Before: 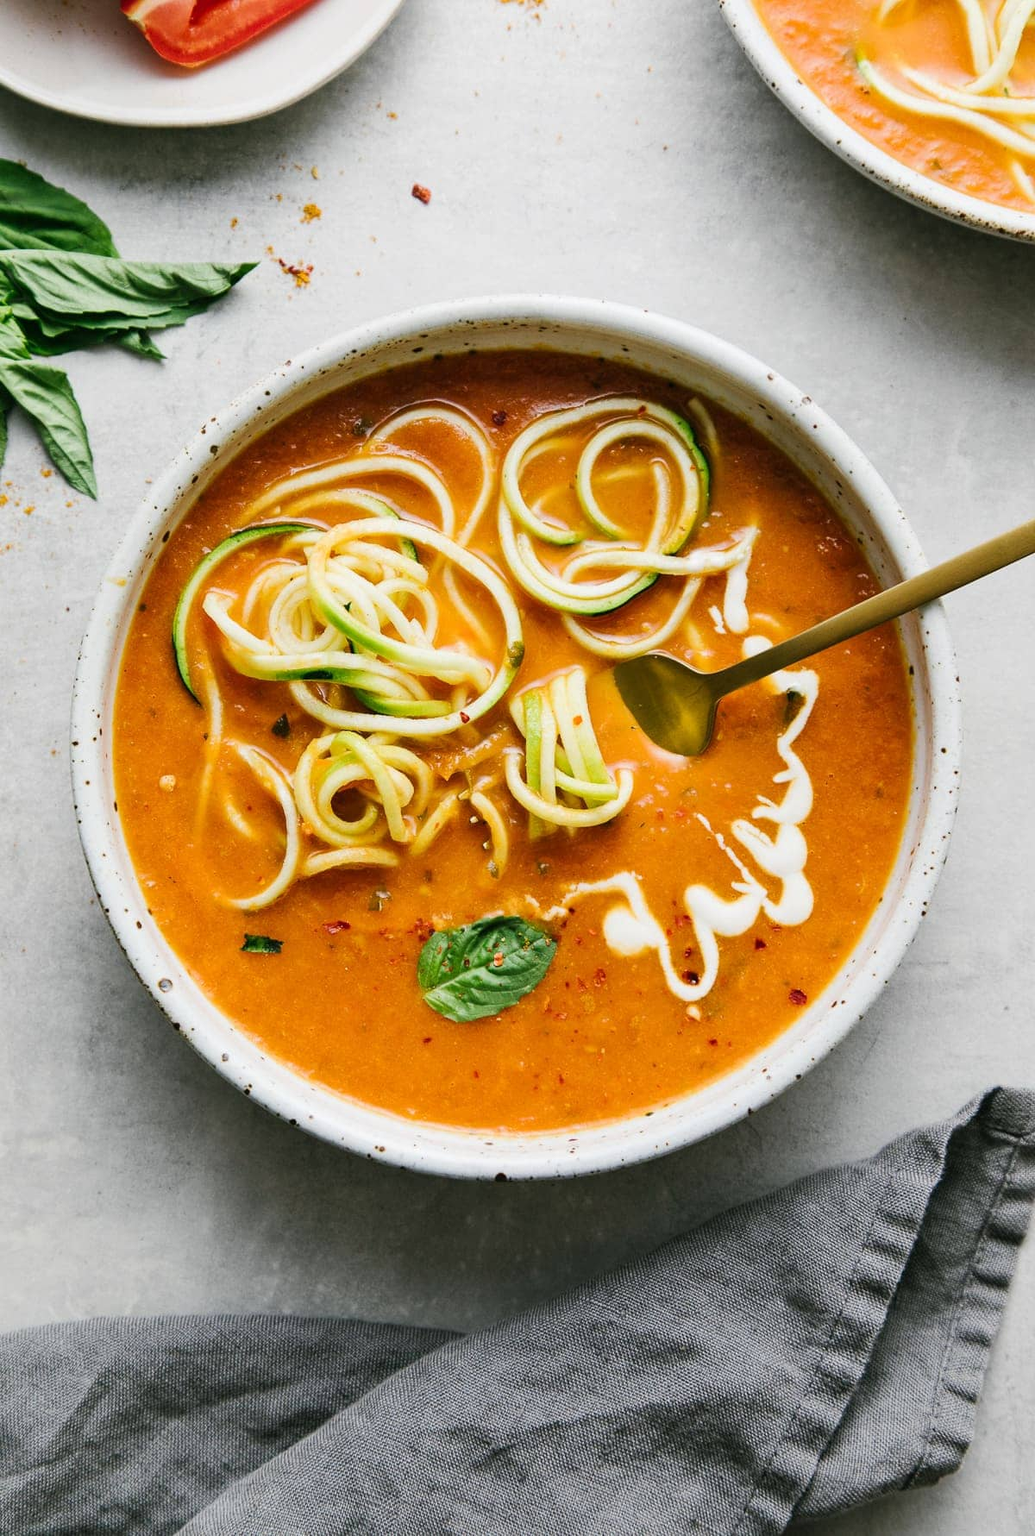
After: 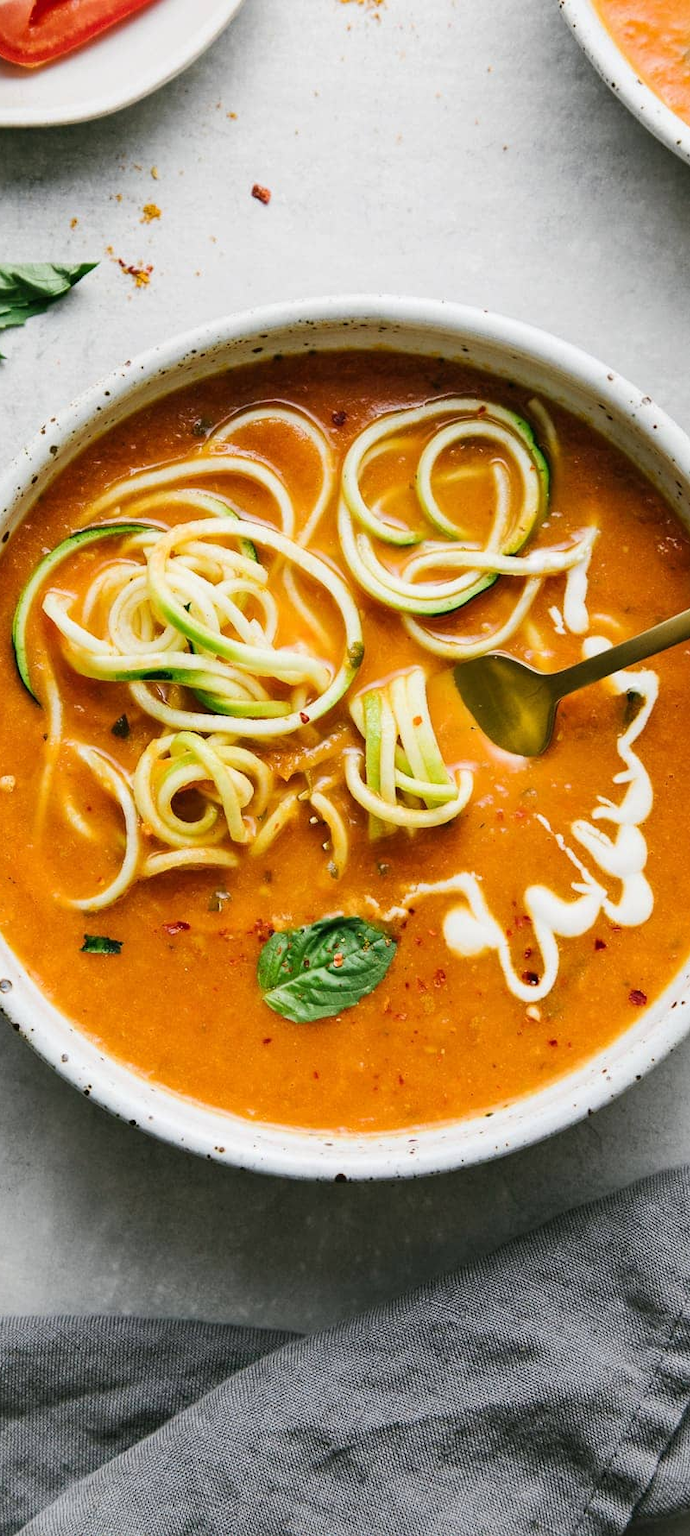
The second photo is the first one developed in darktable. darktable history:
crop and rotate: left 15.514%, right 17.806%
